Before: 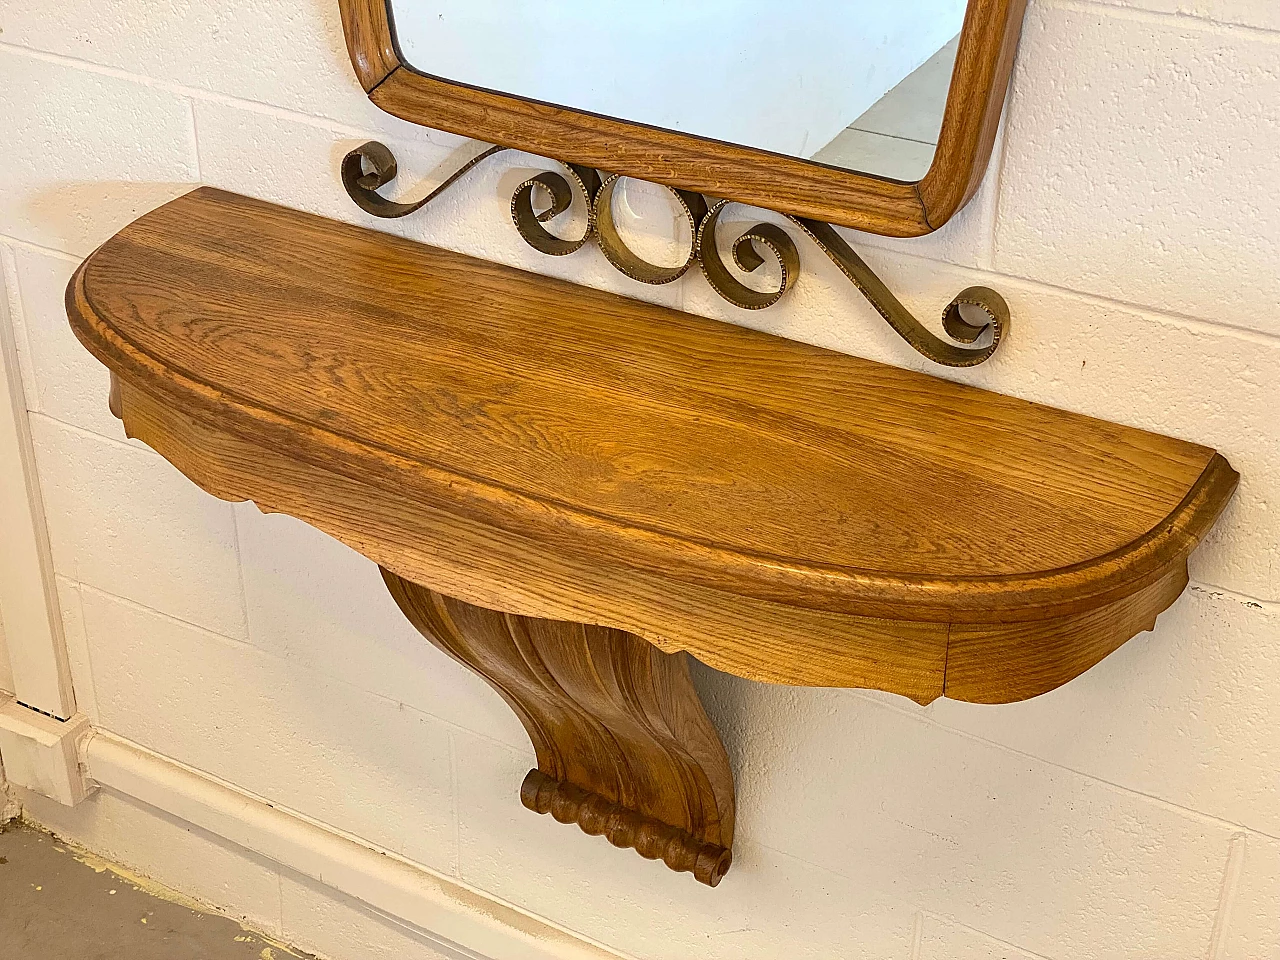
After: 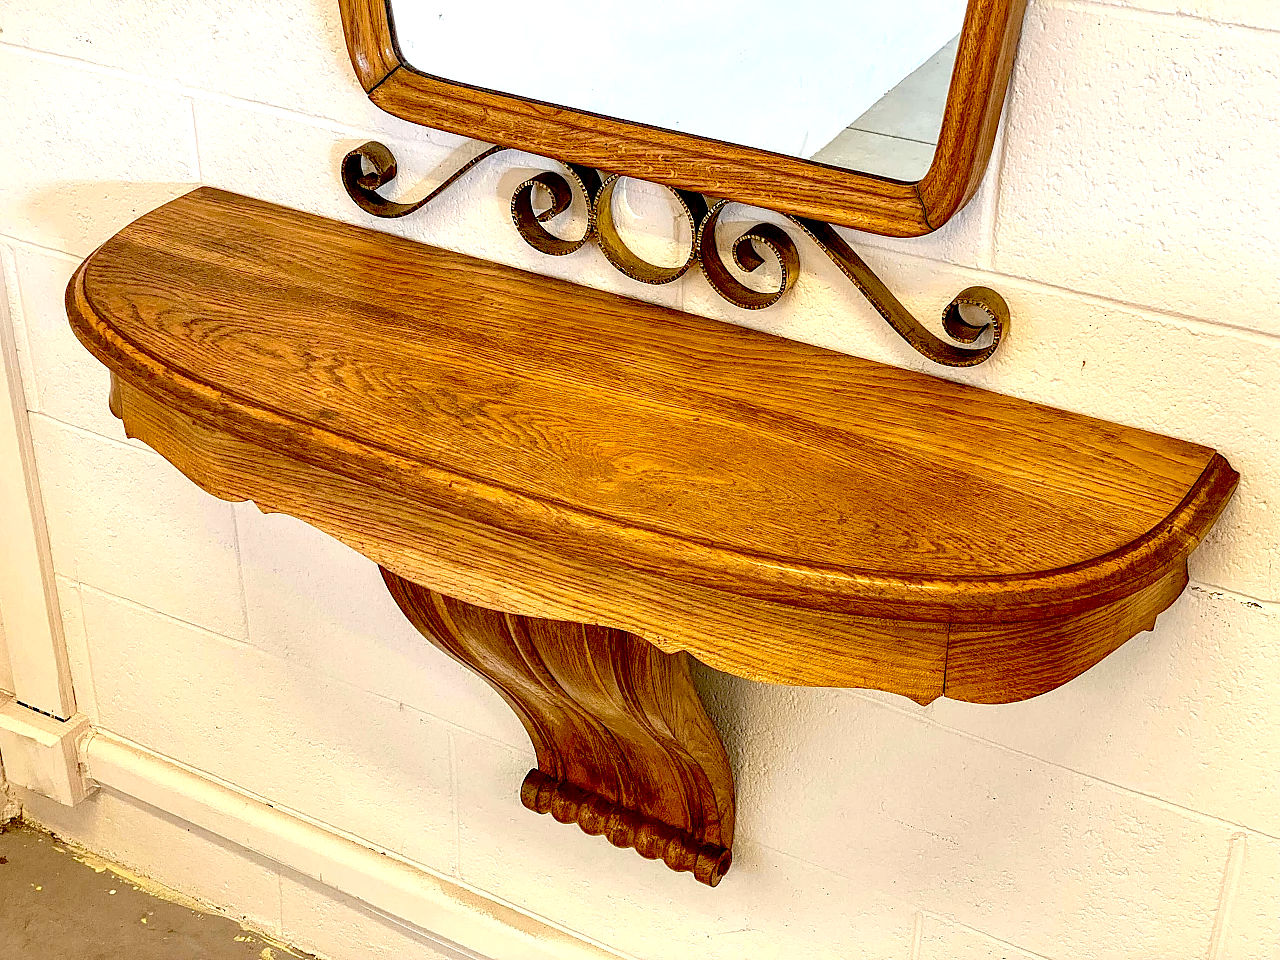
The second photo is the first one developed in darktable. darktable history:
exposure: black level correction 0.039, exposure 0.498 EV, compensate exposure bias true, compensate highlight preservation false
local contrast: on, module defaults
